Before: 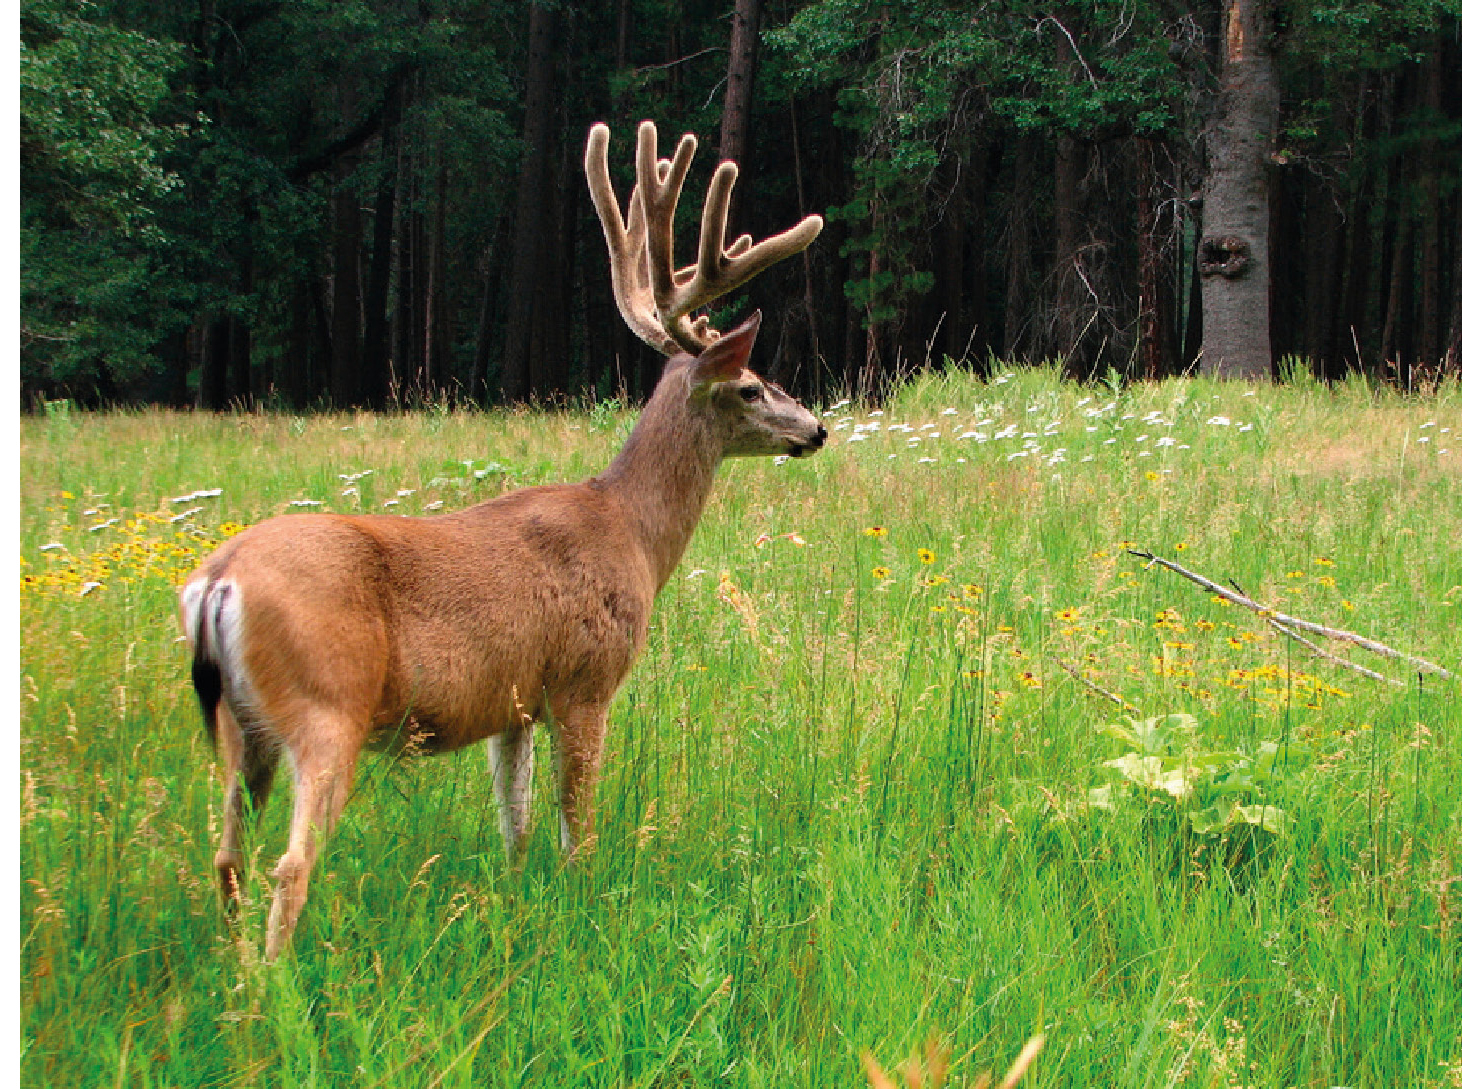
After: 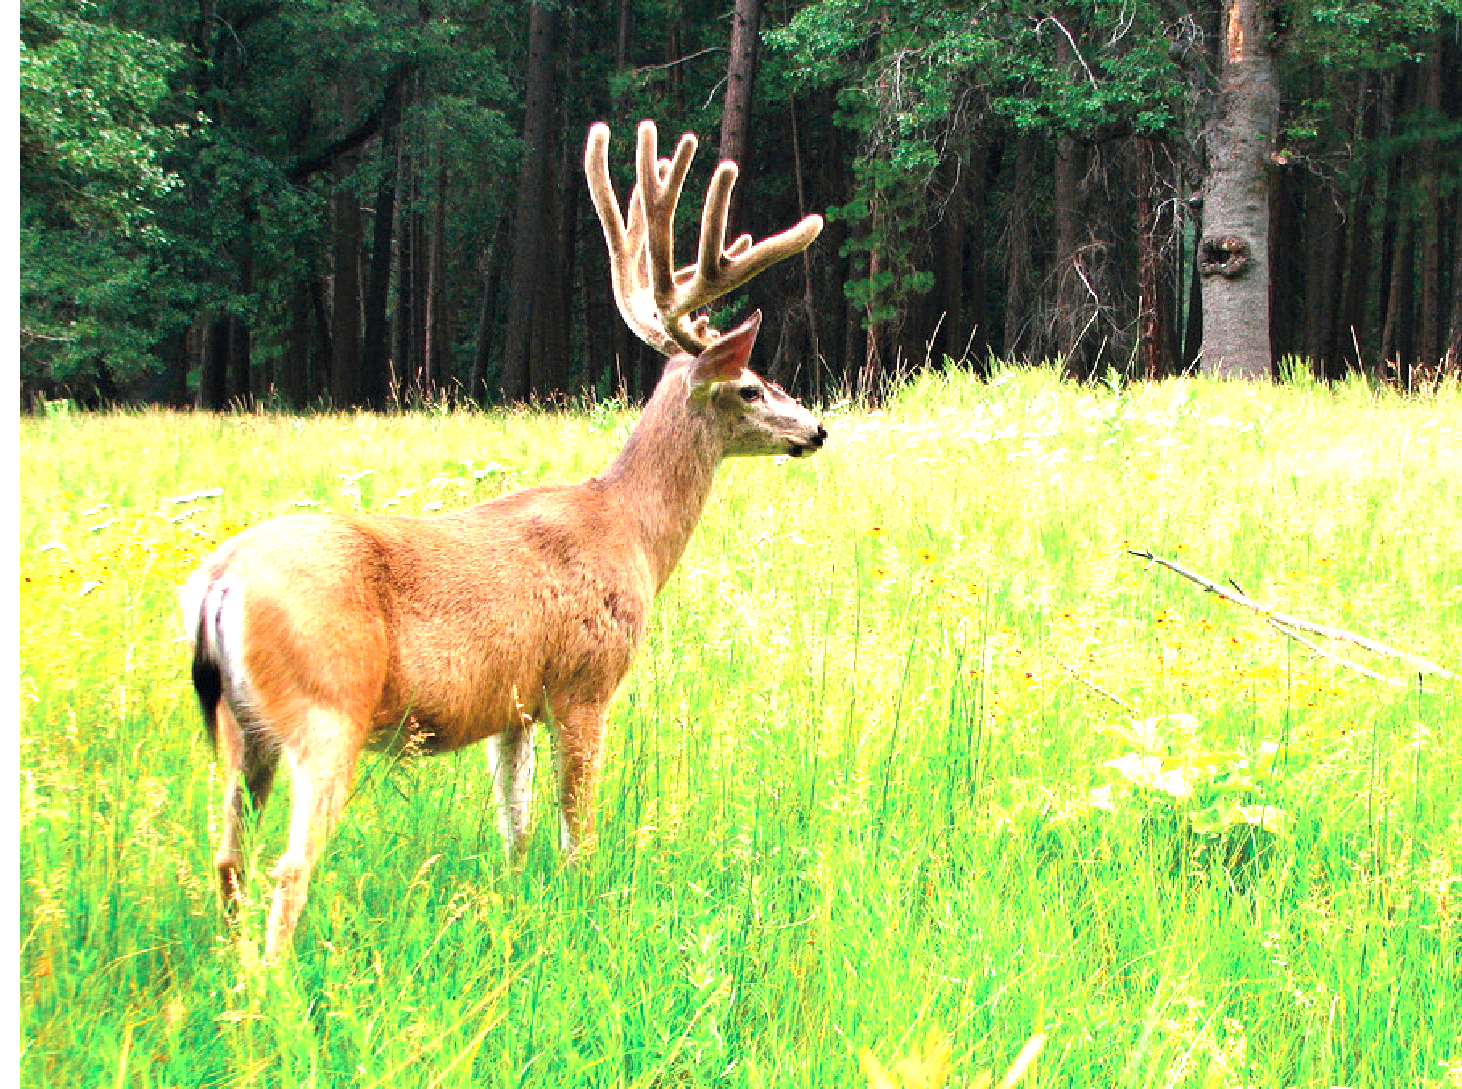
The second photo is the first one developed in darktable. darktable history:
exposure: black level correction 0.001, exposure 1.642 EV, compensate highlight preservation false
